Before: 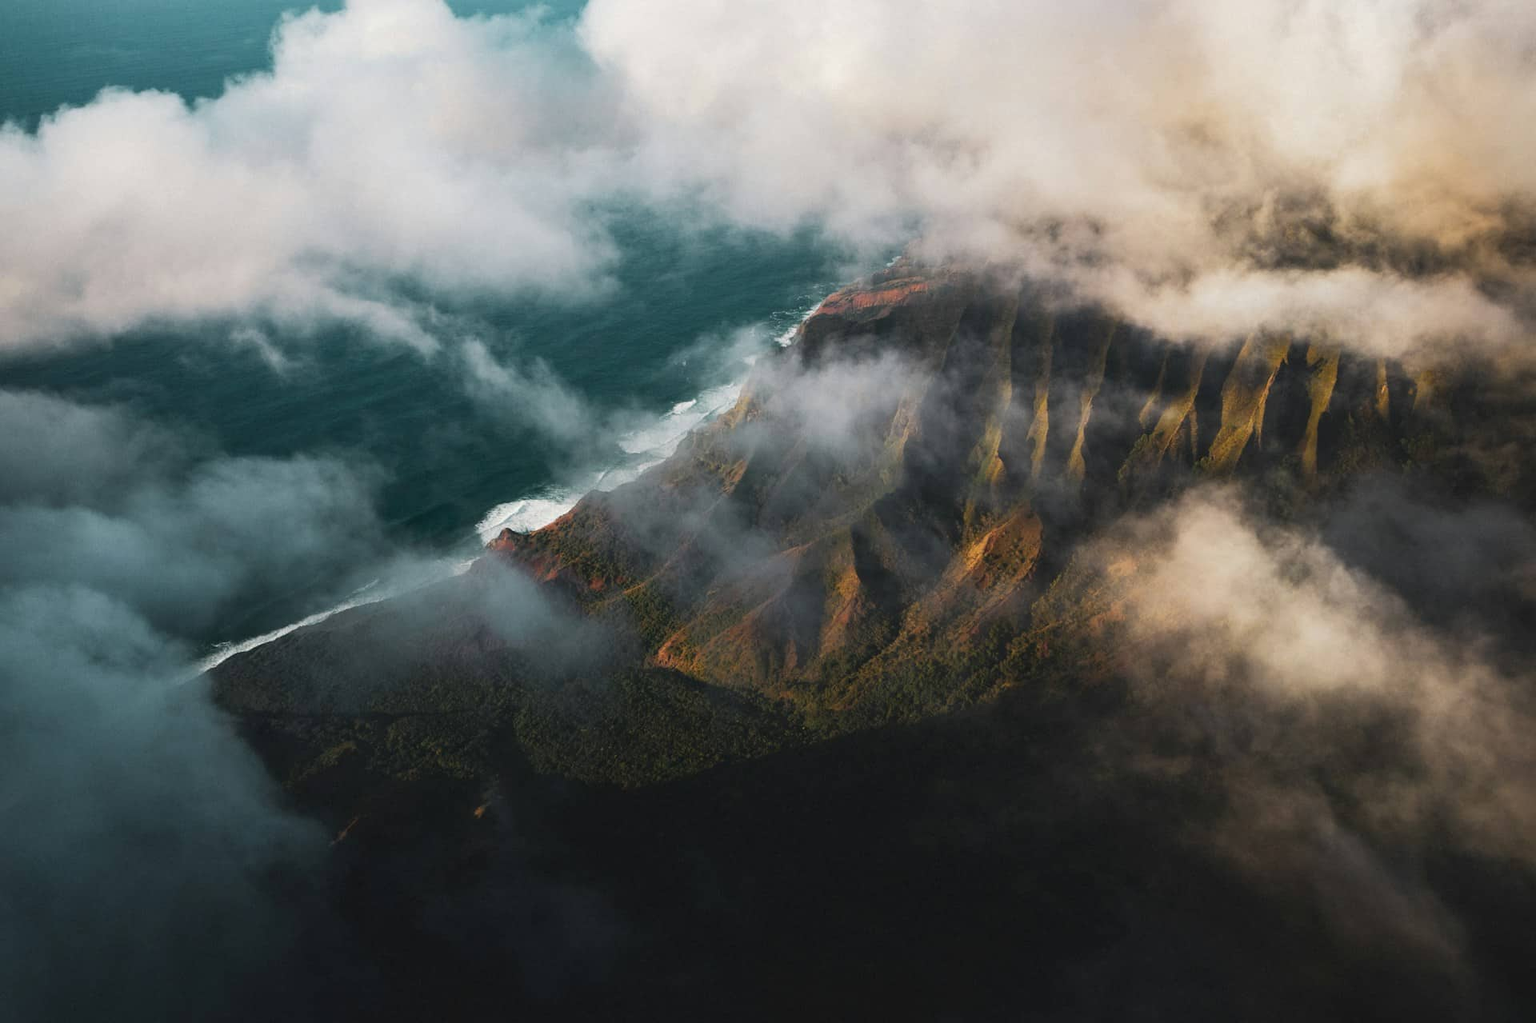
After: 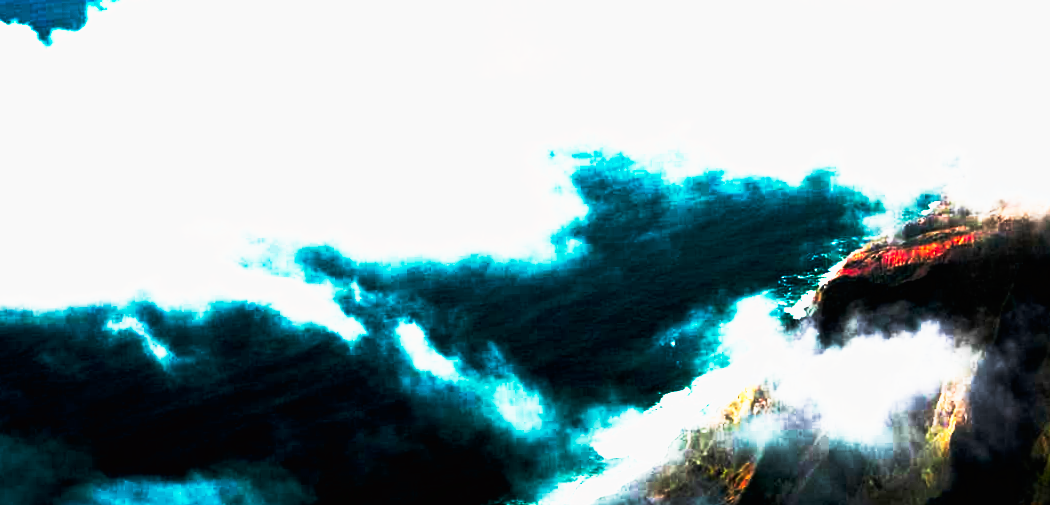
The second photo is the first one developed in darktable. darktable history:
tone curve: curves: ch0 [(0, 0) (0.003, 0.001) (0.011, 0.003) (0.025, 0.003) (0.044, 0.003) (0.069, 0.003) (0.1, 0.006) (0.136, 0.007) (0.177, 0.009) (0.224, 0.007) (0.277, 0.026) (0.335, 0.126) (0.399, 0.254) (0.468, 0.493) (0.543, 0.892) (0.623, 0.984) (0.709, 0.979) (0.801, 0.979) (0.898, 0.982) (1, 1)], preserve colors none
crop: left 10.121%, top 10.631%, right 36.218%, bottom 51.526%
rotate and perspective: rotation -1.77°, lens shift (horizontal) 0.004, automatic cropping off
